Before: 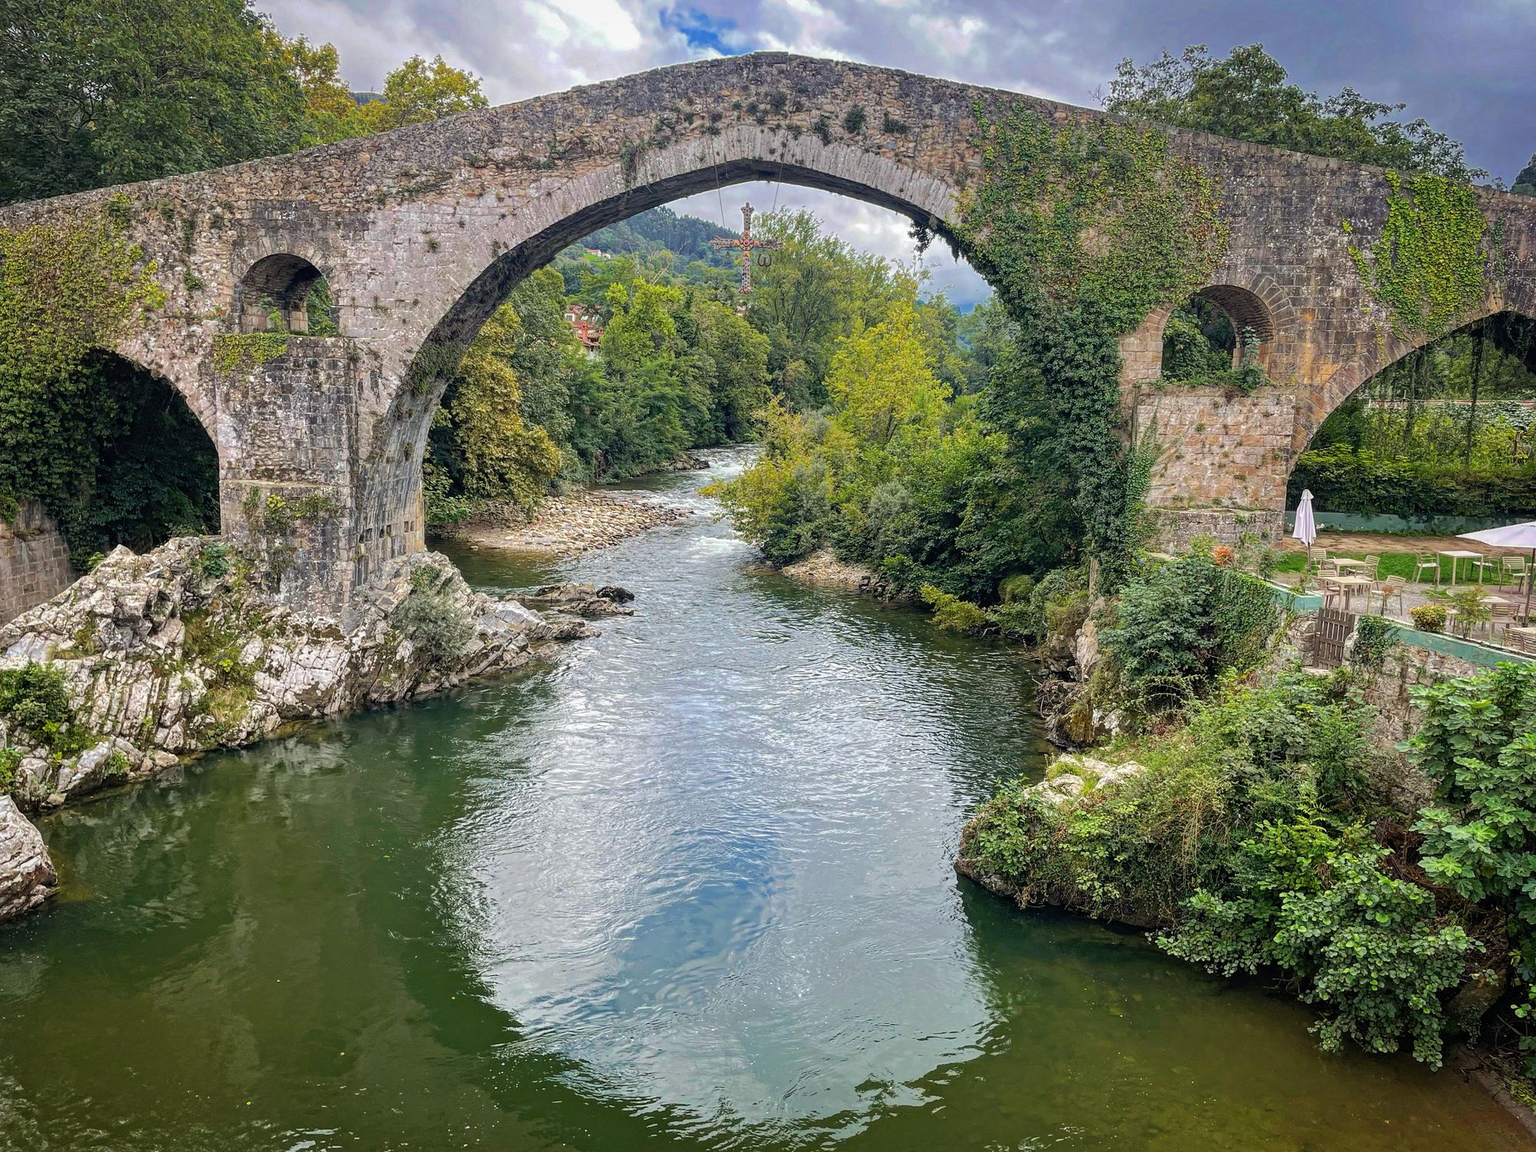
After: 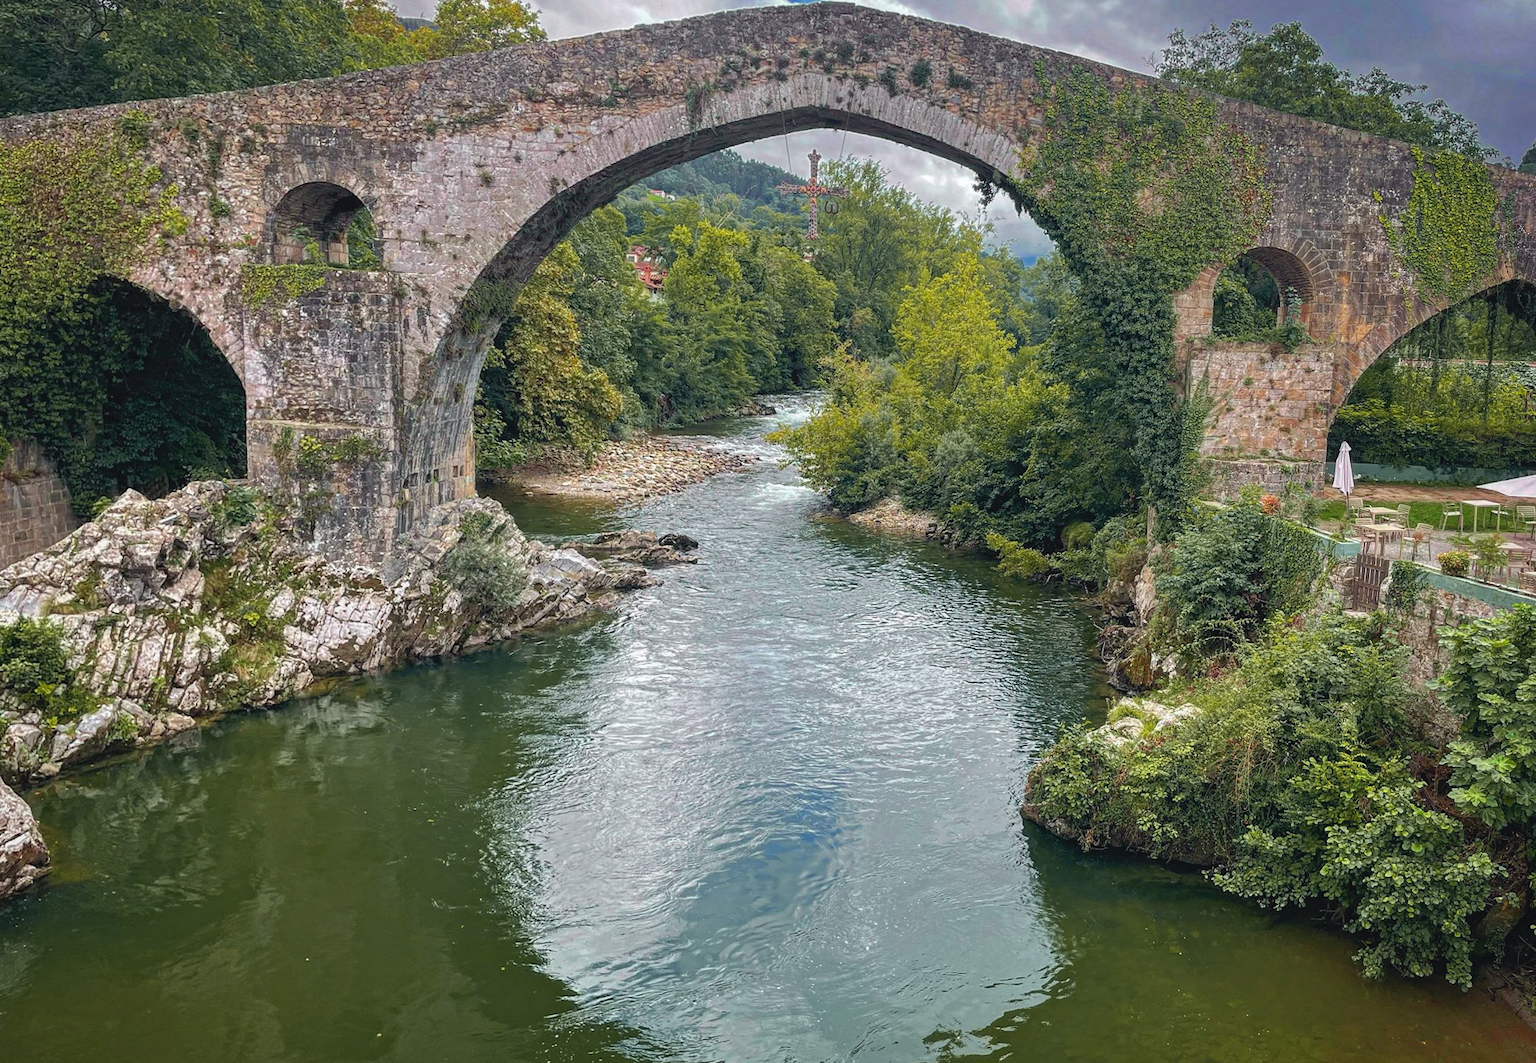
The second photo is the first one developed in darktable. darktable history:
rotate and perspective: rotation -0.013°, lens shift (vertical) -0.027, lens shift (horizontal) 0.178, crop left 0.016, crop right 0.989, crop top 0.082, crop bottom 0.918
tone curve: curves: ch0 [(0.001, 0.042) (0.128, 0.16) (0.452, 0.42) (0.603, 0.566) (0.754, 0.733) (1, 1)]; ch1 [(0, 0) (0.325, 0.327) (0.412, 0.441) (0.473, 0.466) (0.5, 0.499) (0.549, 0.558) (0.617, 0.625) (0.713, 0.7) (1, 1)]; ch2 [(0, 0) (0.386, 0.397) (0.445, 0.47) (0.505, 0.498) (0.529, 0.524) (0.574, 0.569) (0.652, 0.641) (1, 1)], color space Lab, independent channels, preserve colors none
